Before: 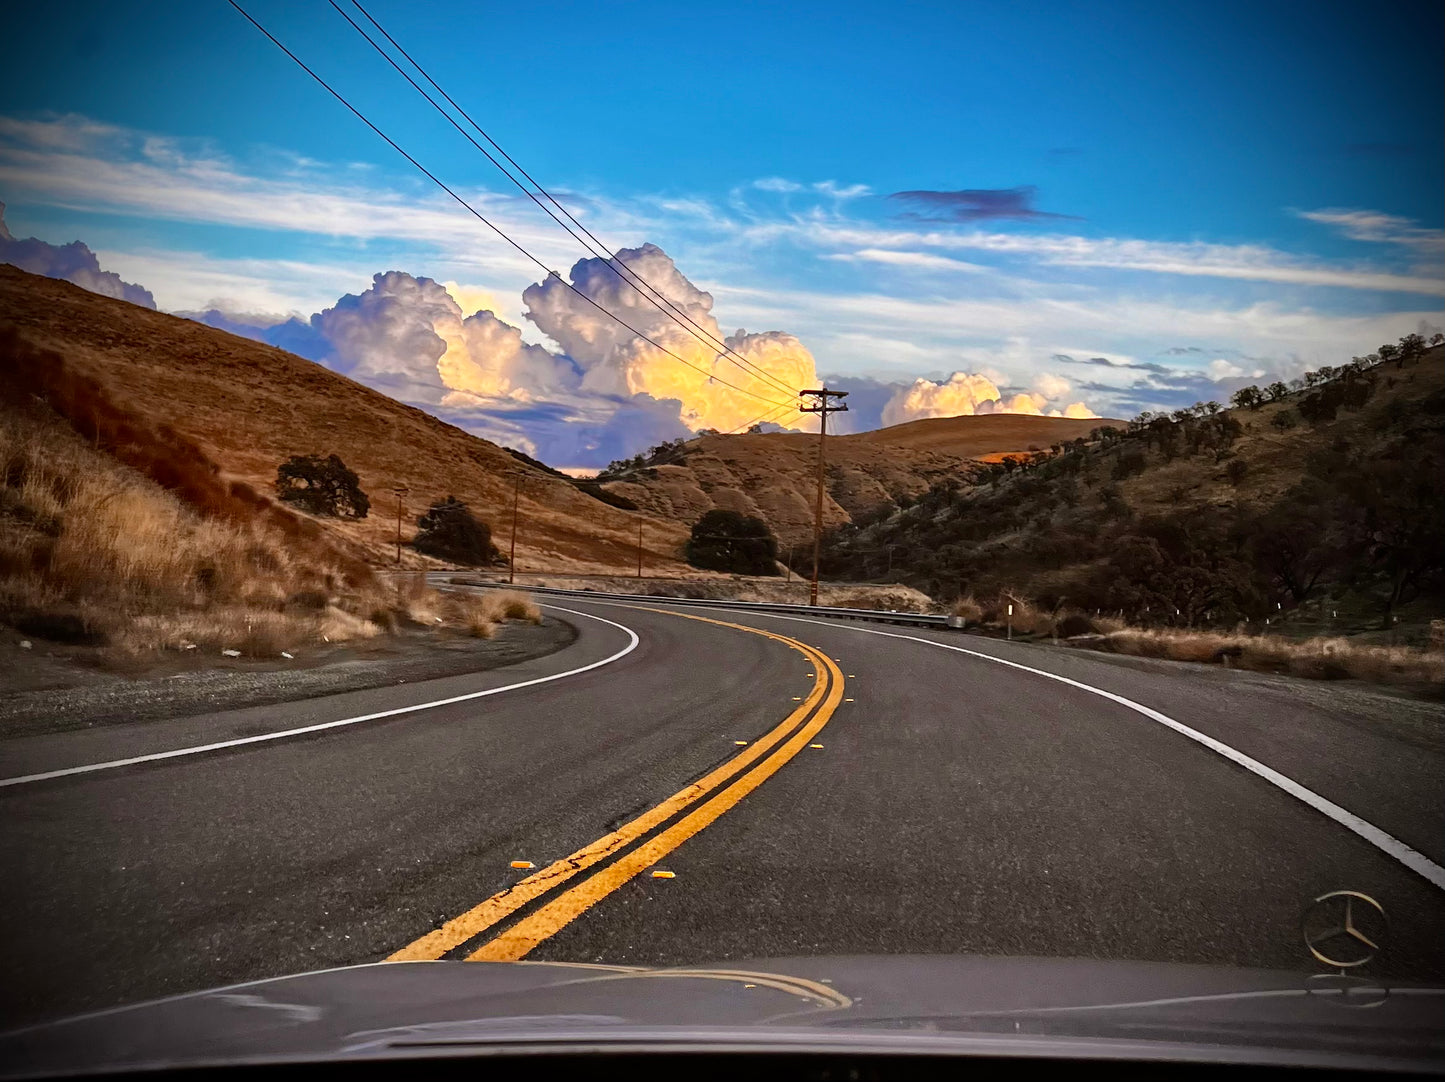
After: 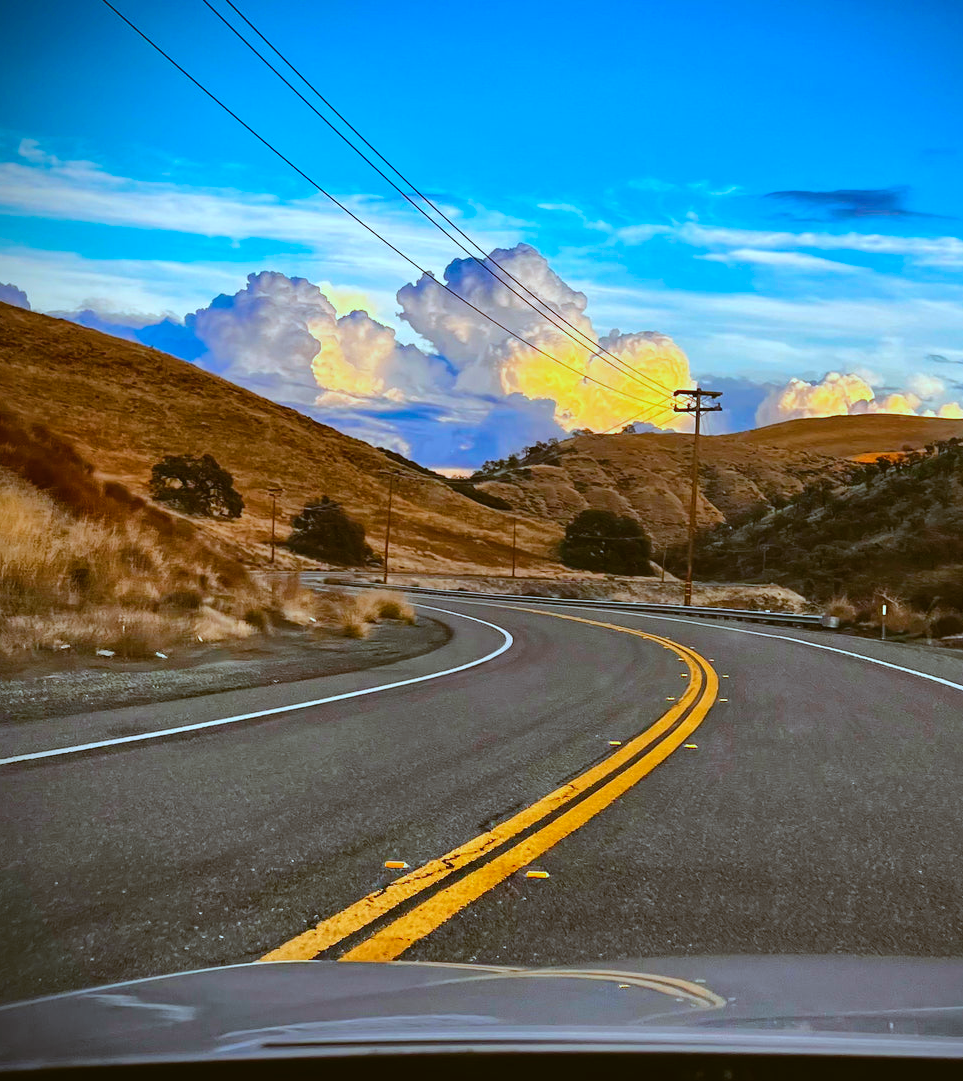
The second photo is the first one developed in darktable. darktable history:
crop and rotate: left 8.786%, right 24.548%
color balance rgb: perceptual saturation grading › global saturation 25%, perceptual brilliance grading › mid-tones 10%, perceptual brilliance grading › shadows 15%, global vibrance 20%
color correction: highlights a* -10.69, highlights b* -19.19
color balance: lift [1.004, 1.002, 1.002, 0.998], gamma [1, 1.007, 1.002, 0.993], gain [1, 0.977, 1.013, 1.023], contrast -3.64%
